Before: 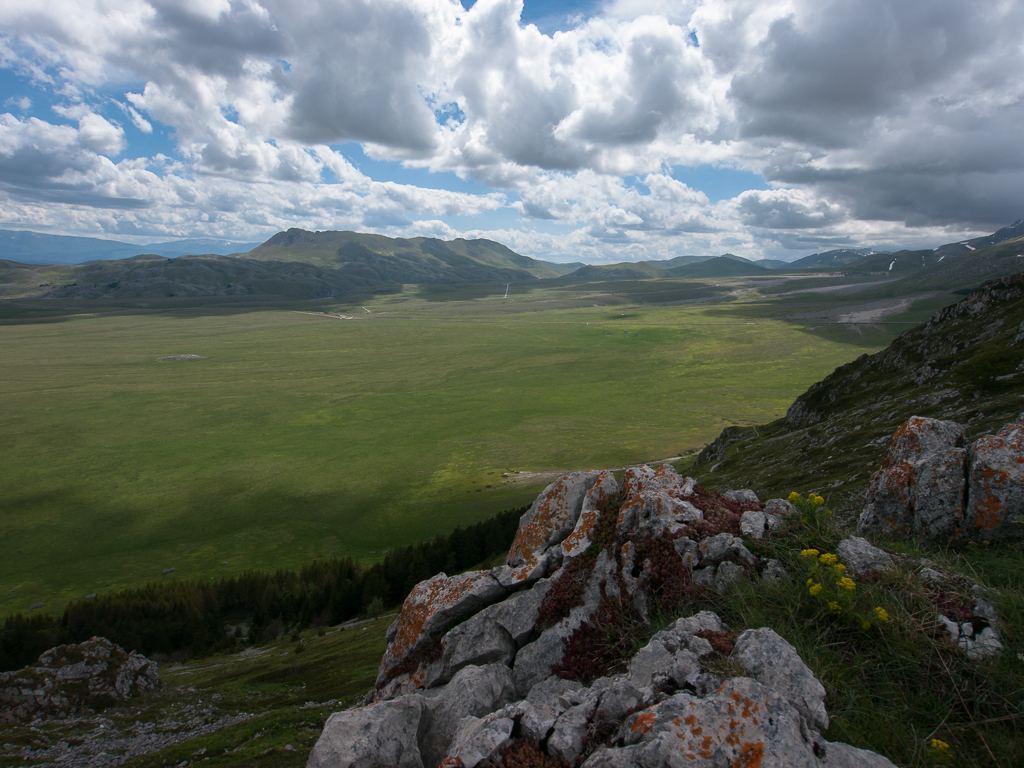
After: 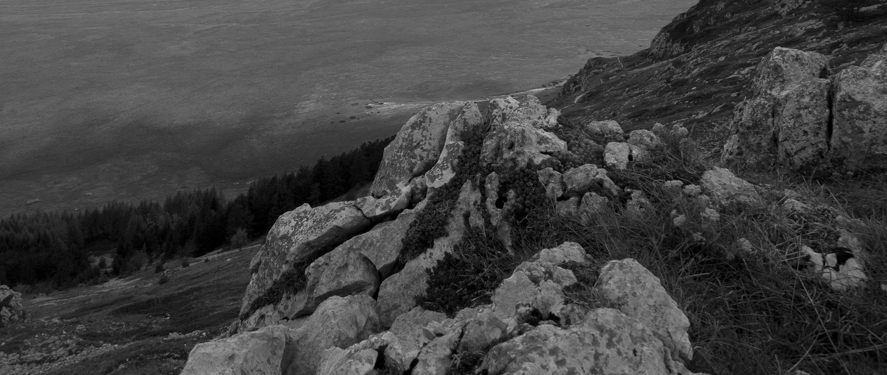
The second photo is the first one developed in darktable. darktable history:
crop and rotate: left 13.306%, top 48.129%, bottom 2.928%
shadows and highlights: shadows 40, highlights -60
exposure: black level correction 0.001, exposure 0.5 EV, compensate exposure bias true, compensate highlight preservation false
color calibration: output gray [0.21, 0.42, 0.37, 0], gray › normalize channels true, illuminant same as pipeline (D50), adaptation XYZ, x 0.346, y 0.359, gamut compression 0
